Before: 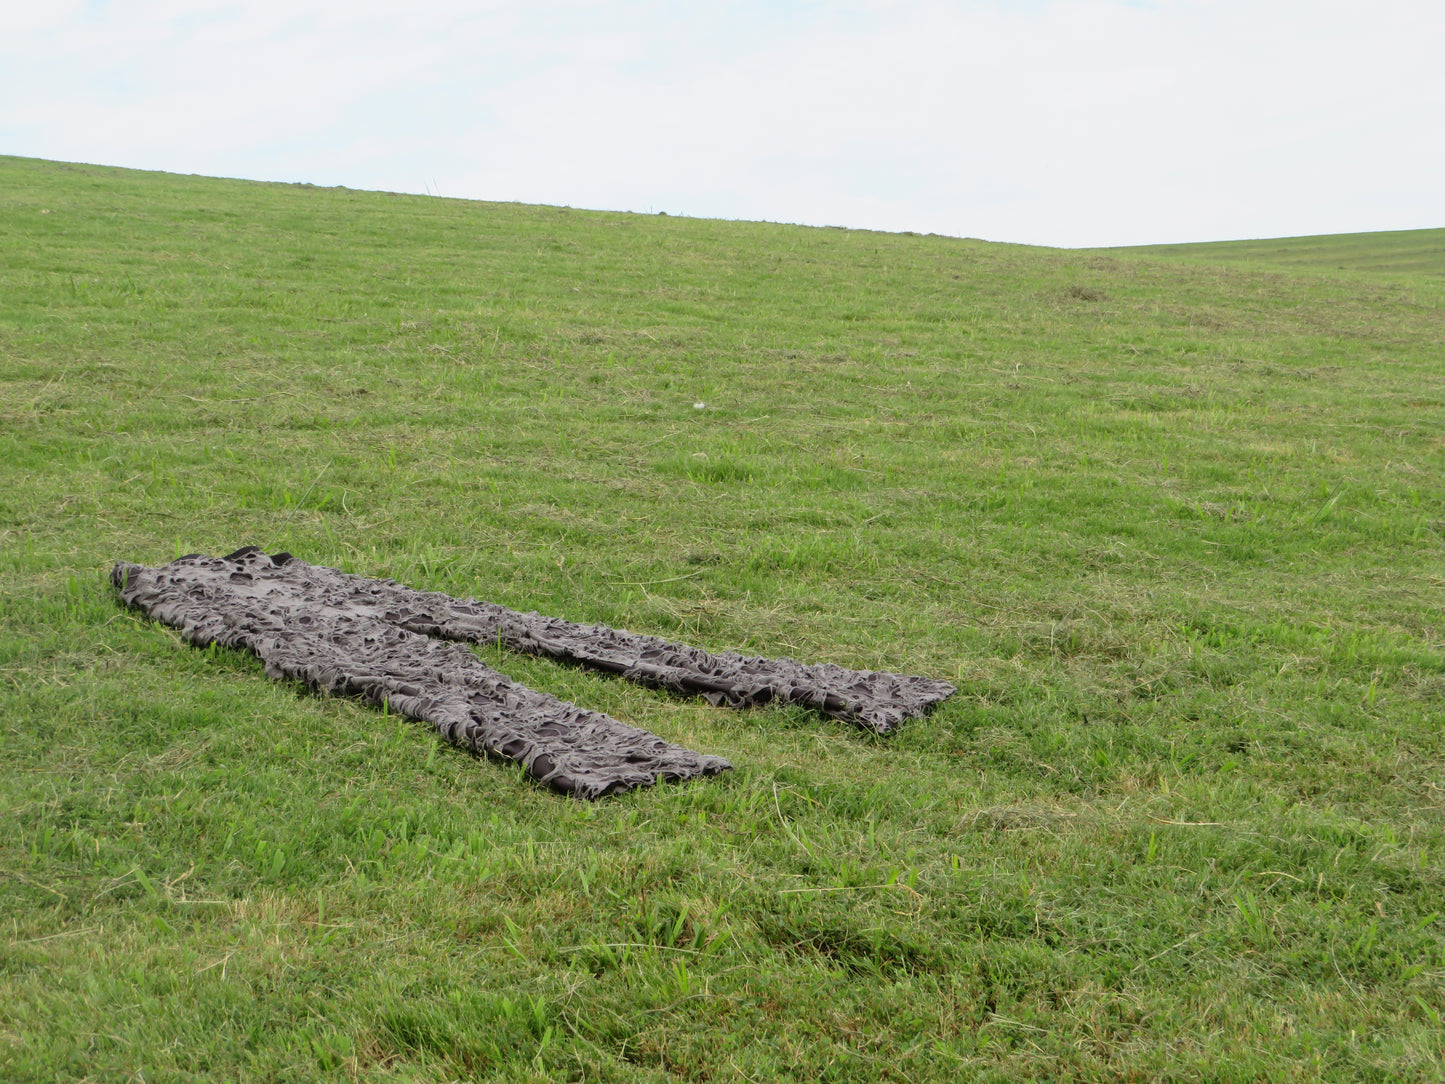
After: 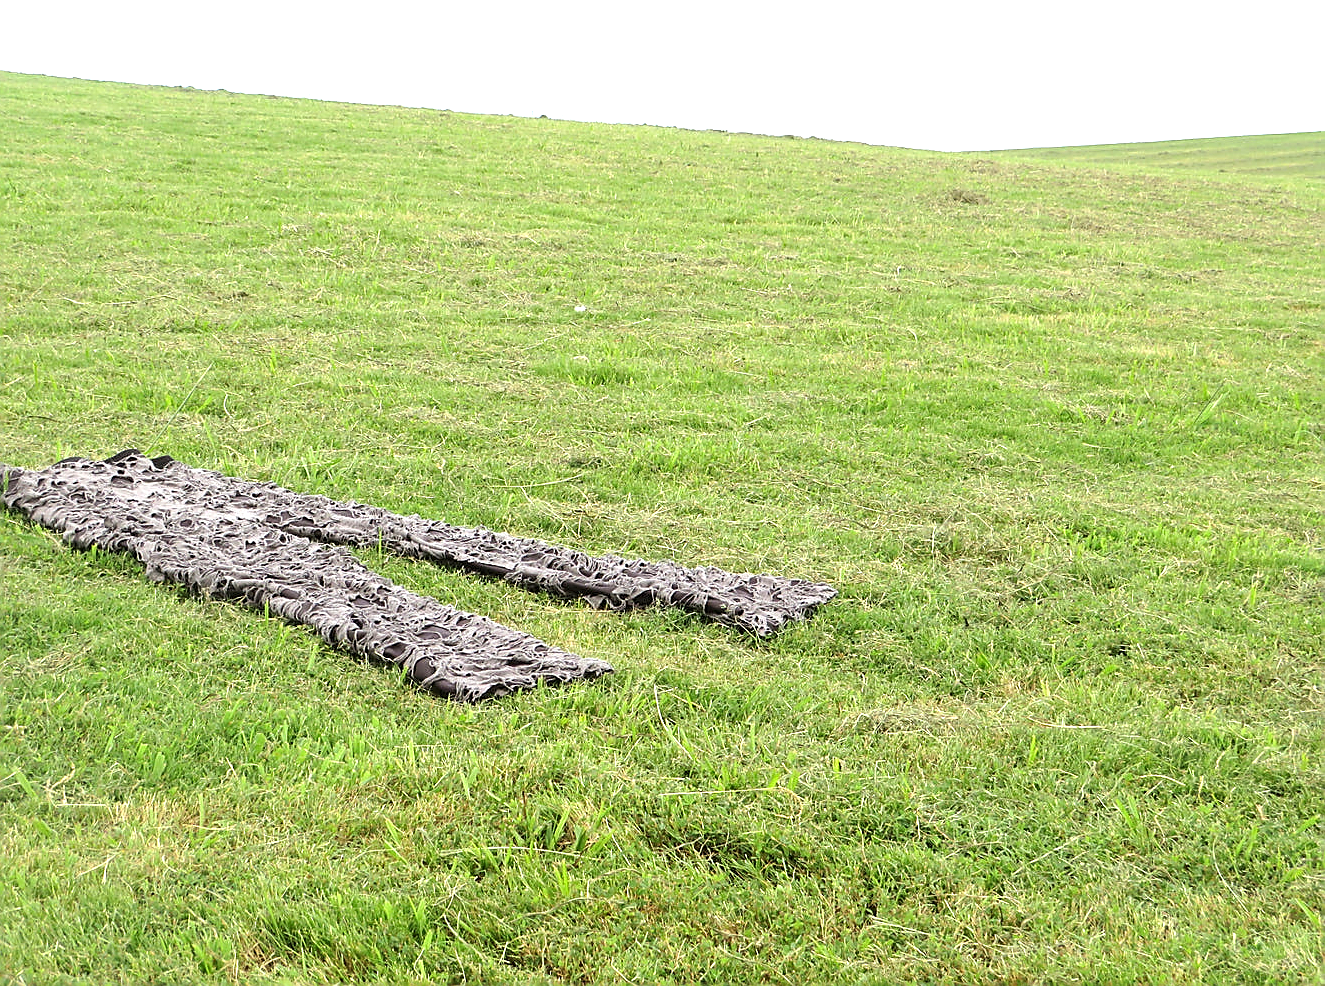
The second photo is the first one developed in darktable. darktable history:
sharpen: radius 1.361, amount 1.258, threshold 0.627
exposure: exposure 1.06 EV, compensate highlight preservation false
crop and rotate: left 8.285%, top 8.972%
levels: mode automatic, levels [0.016, 0.5, 0.996]
